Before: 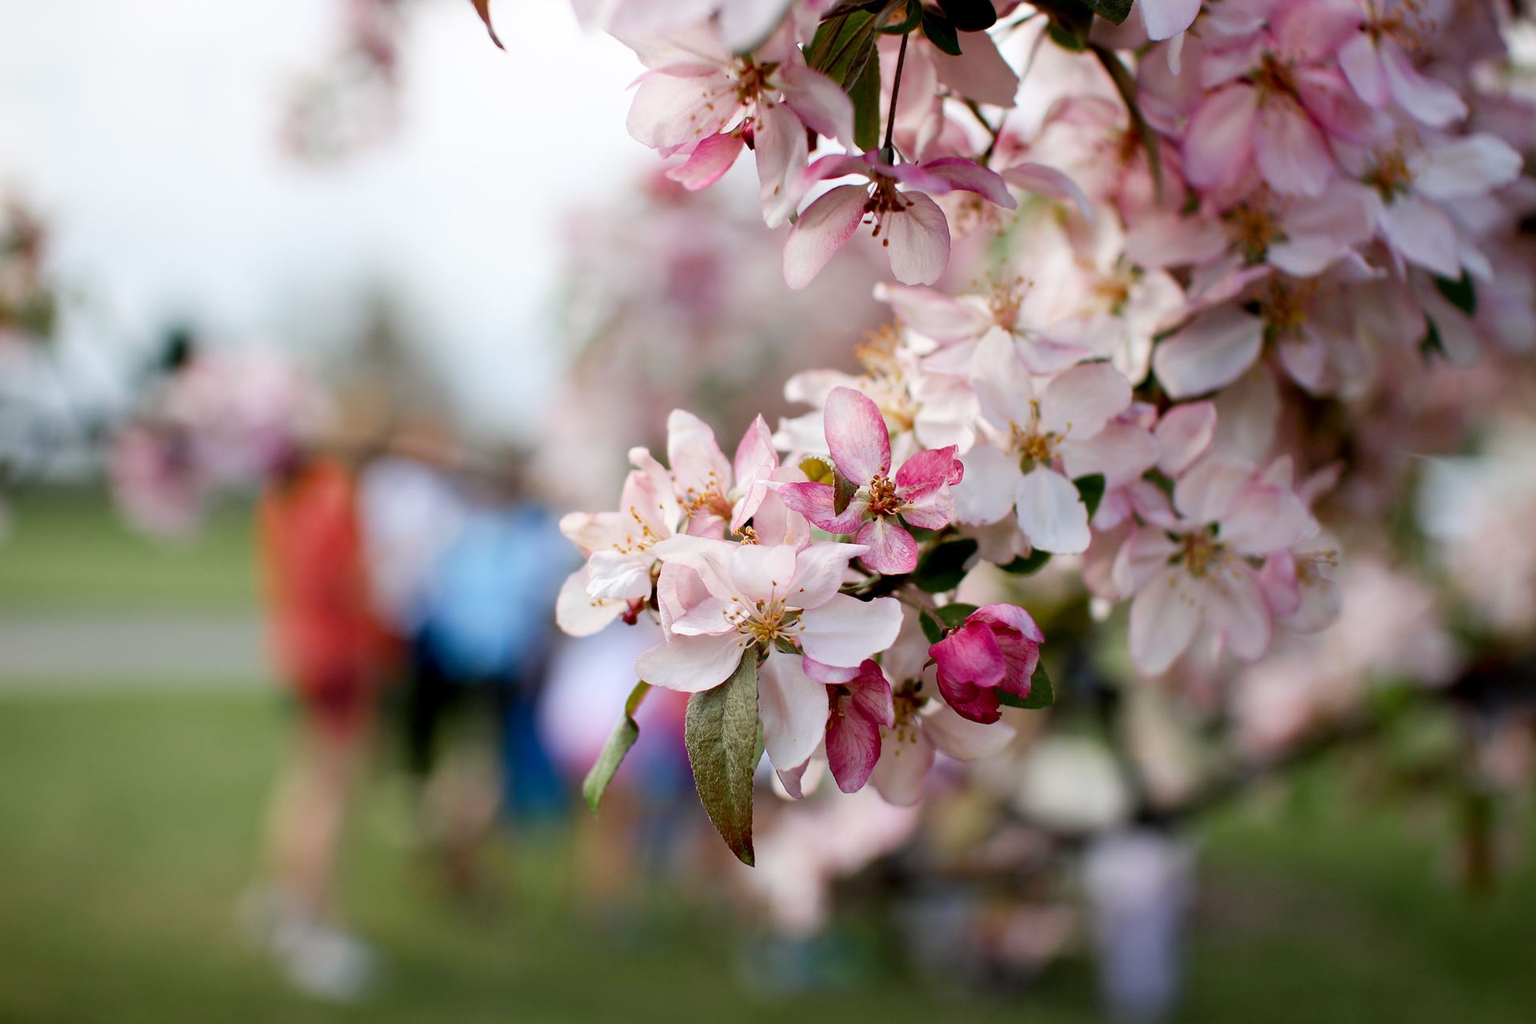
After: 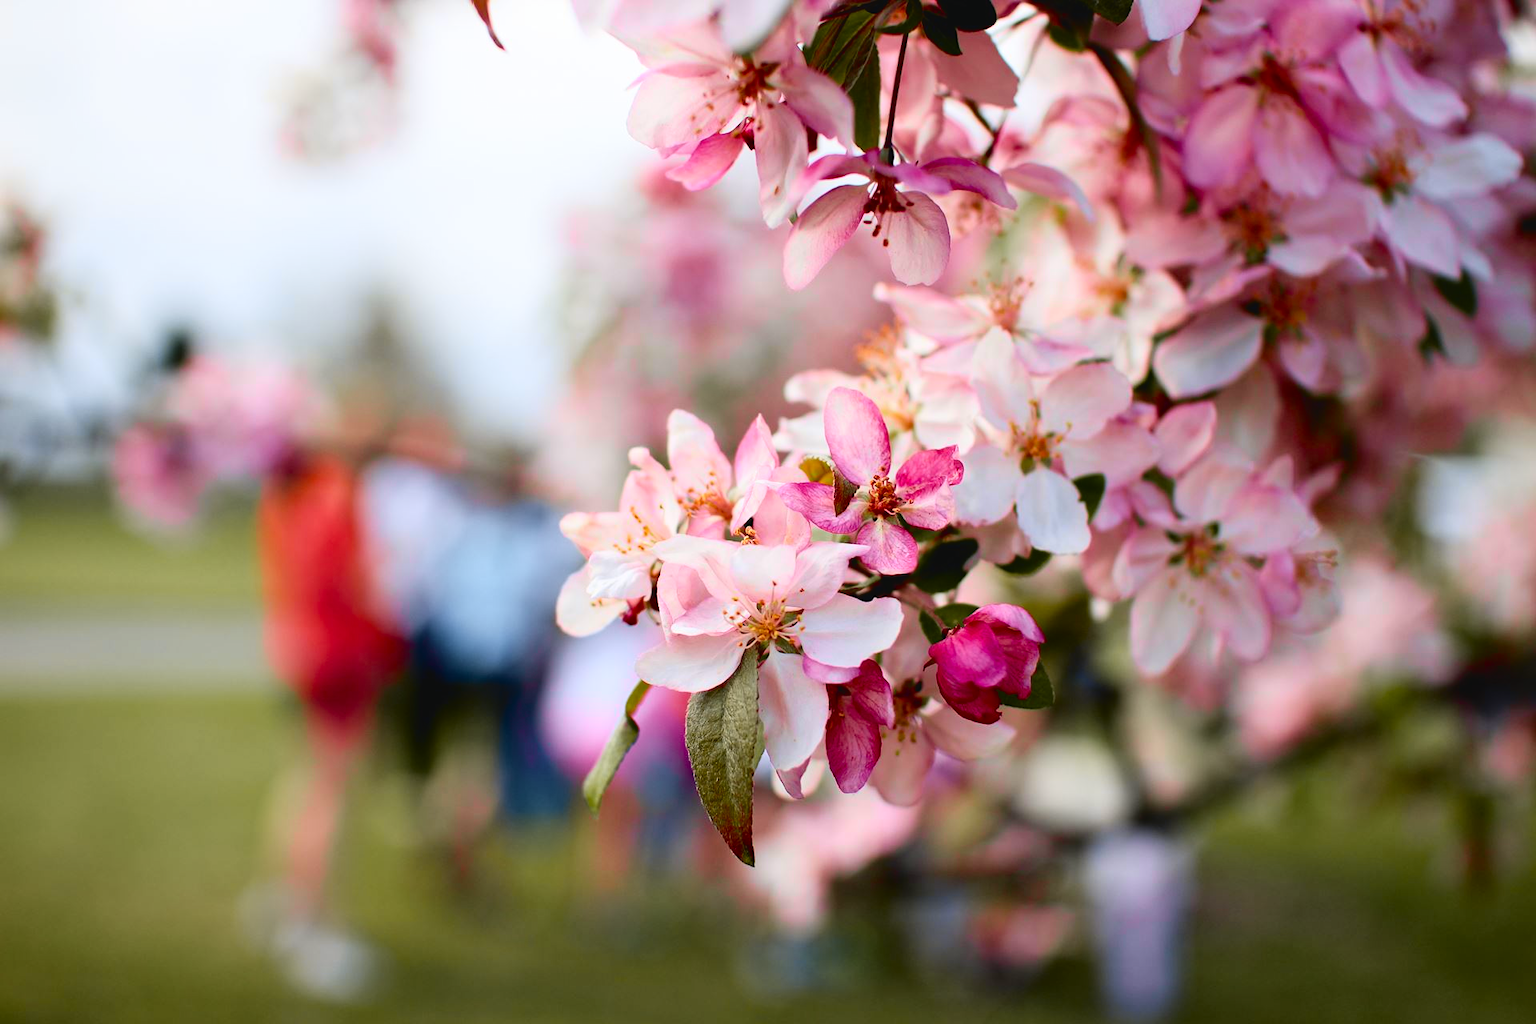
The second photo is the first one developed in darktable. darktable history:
tone curve: curves: ch0 [(0, 0.036) (0.119, 0.115) (0.466, 0.498) (0.715, 0.767) (0.817, 0.865) (1, 0.998)]; ch1 [(0, 0) (0.377, 0.416) (0.44, 0.461) (0.487, 0.49) (0.514, 0.517) (0.536, 0.577) (0.66, 0.724) (1, 1)]; ch2 [(0, 0) (0.38, 0.405) (0.463, 0.443) (0.492, 0.486) (0.526, 0.541) (0.578, 0.598) (0.653, 0.698) (1, 1)], color space Lab, independent channels, preserve colors none
